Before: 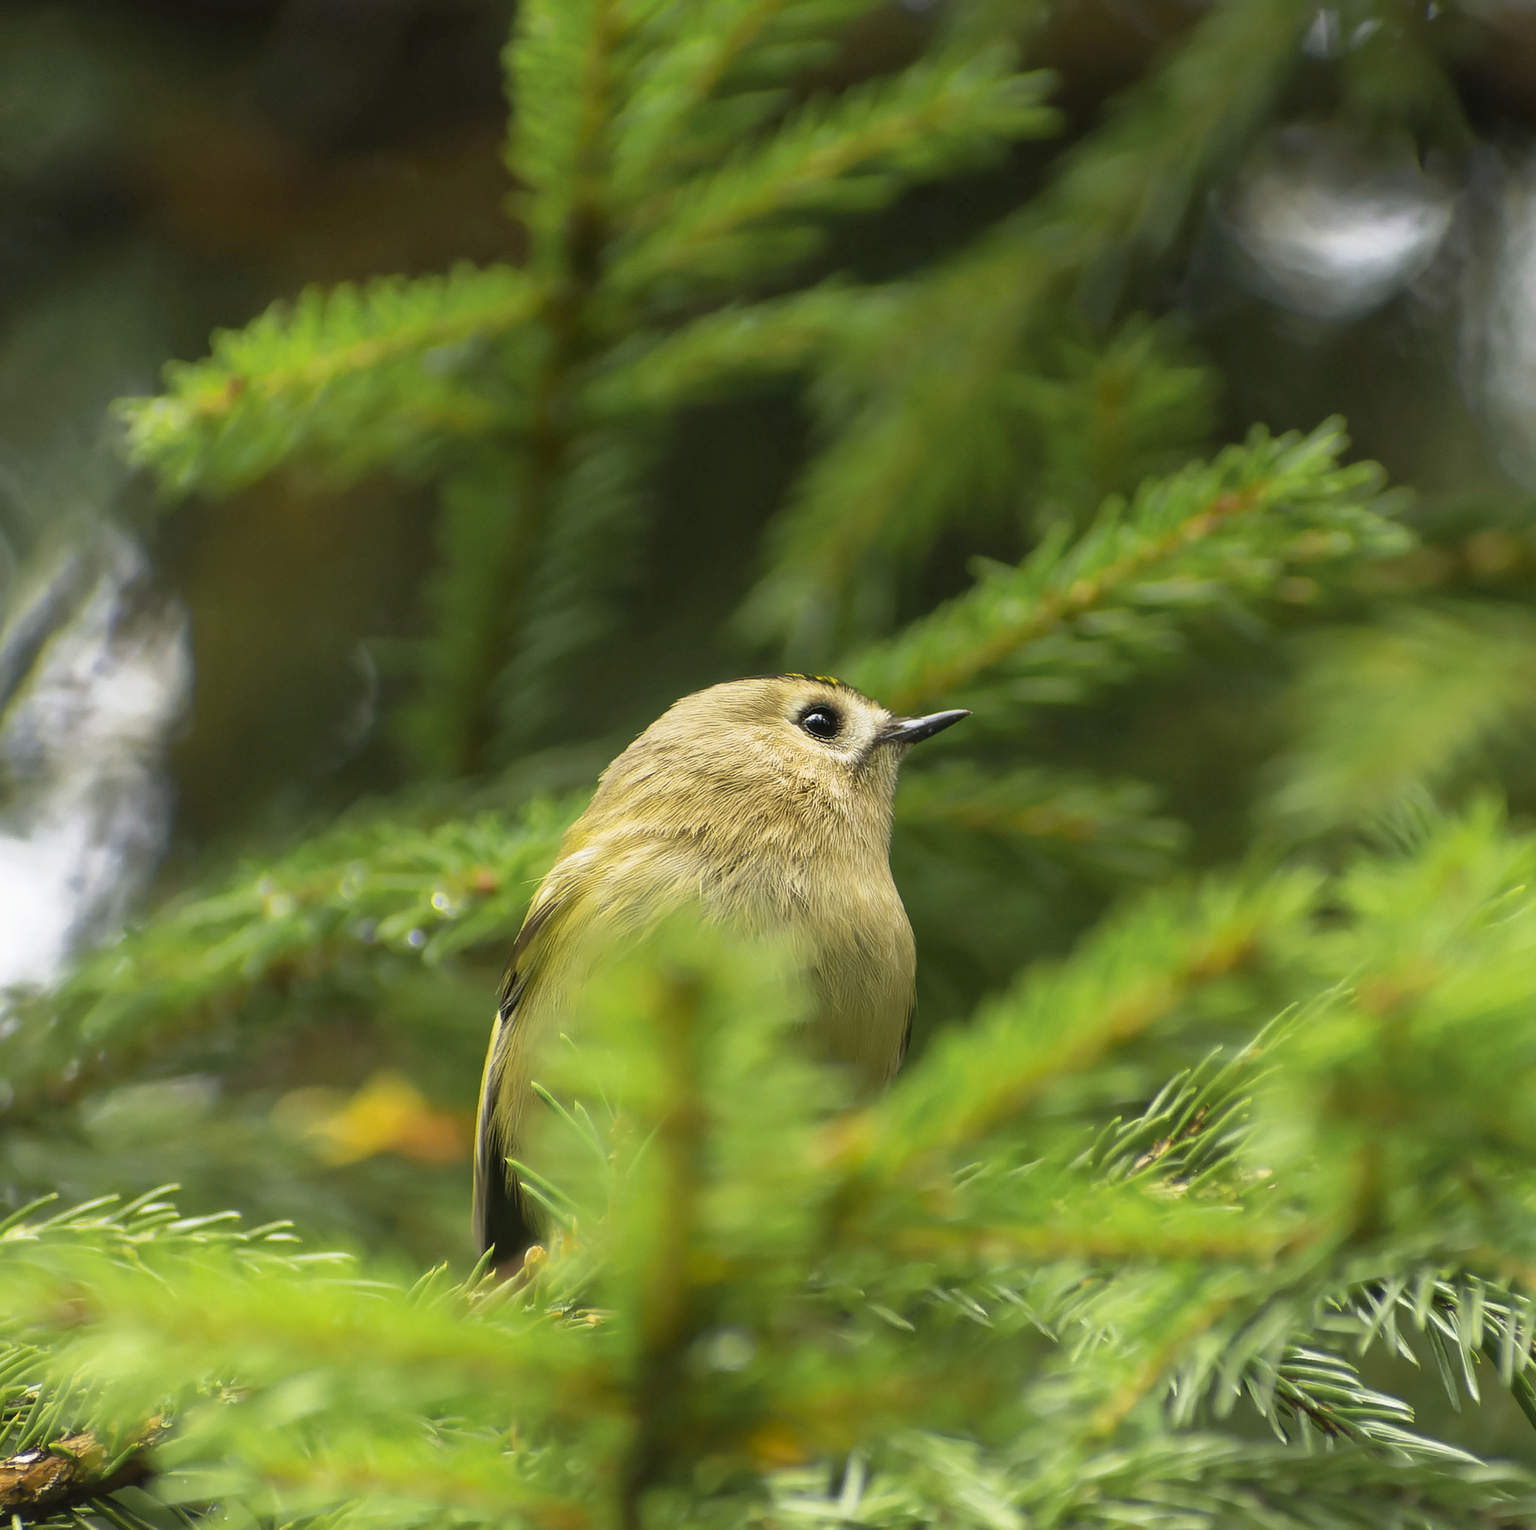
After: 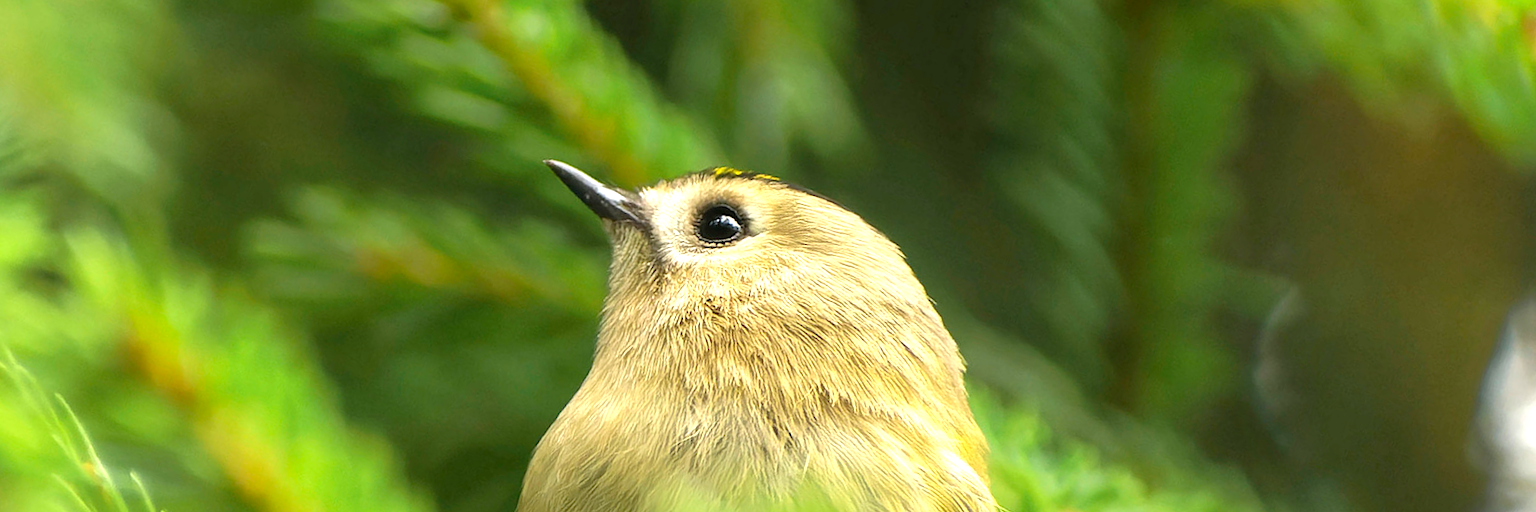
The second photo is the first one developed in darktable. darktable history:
crop and rotate: angle 16.12°, top 30.835%, bottom 35.653%
exposure: black level correction 0, exposure 0.7 EV, compensate exposure bias true, compensate highlight preservation false
